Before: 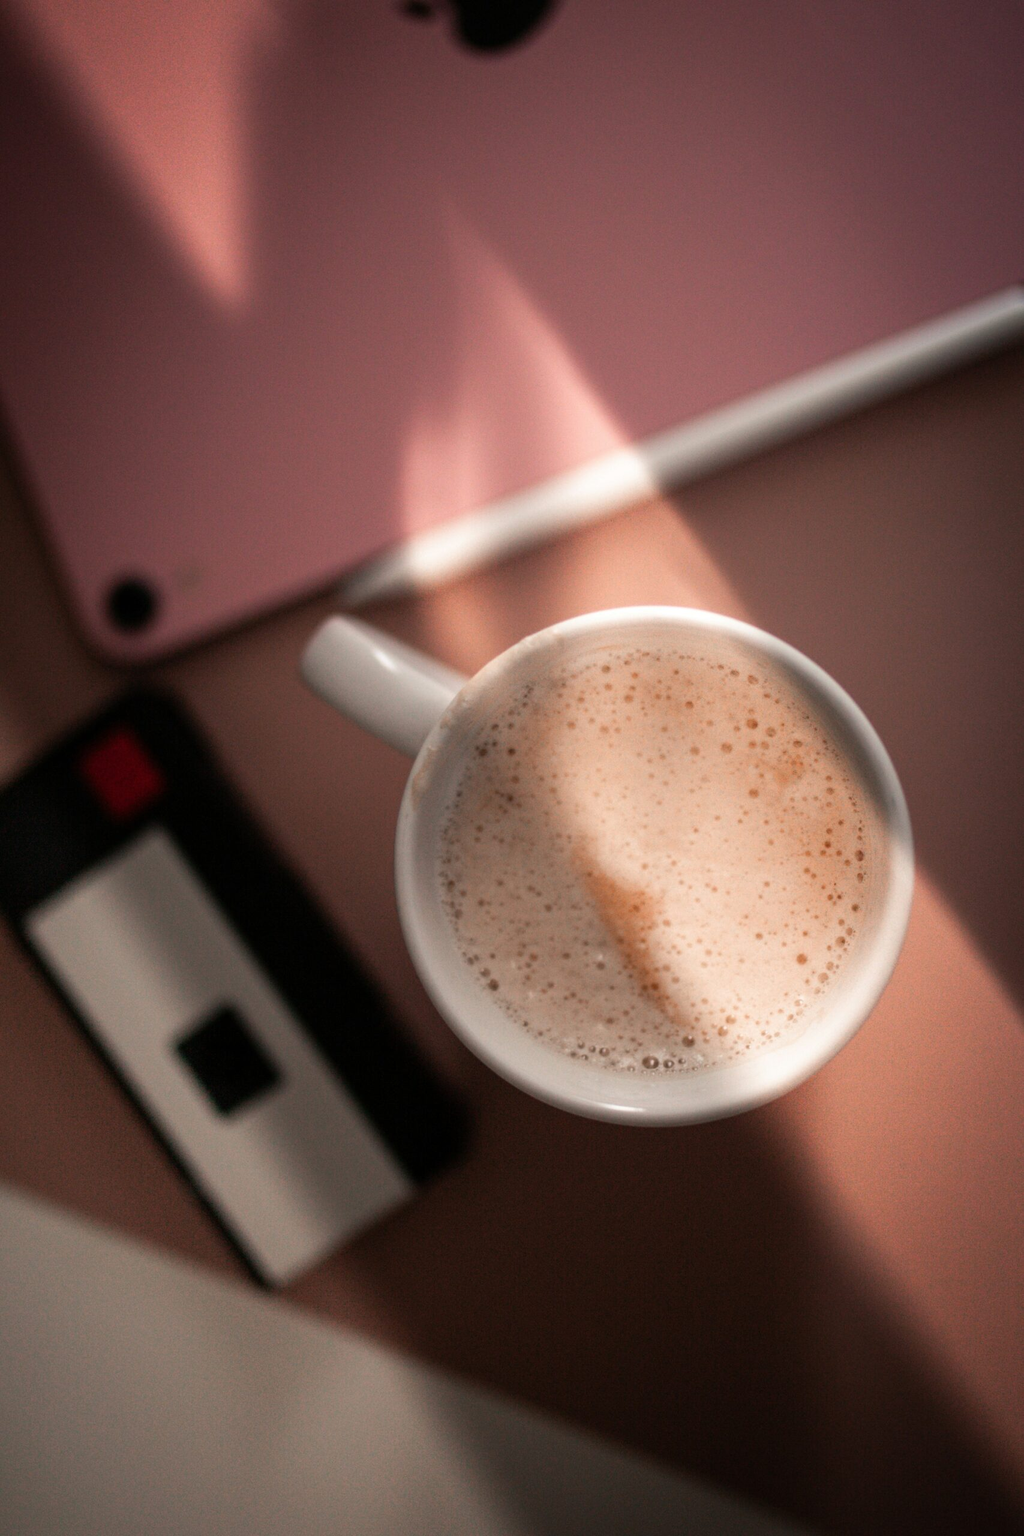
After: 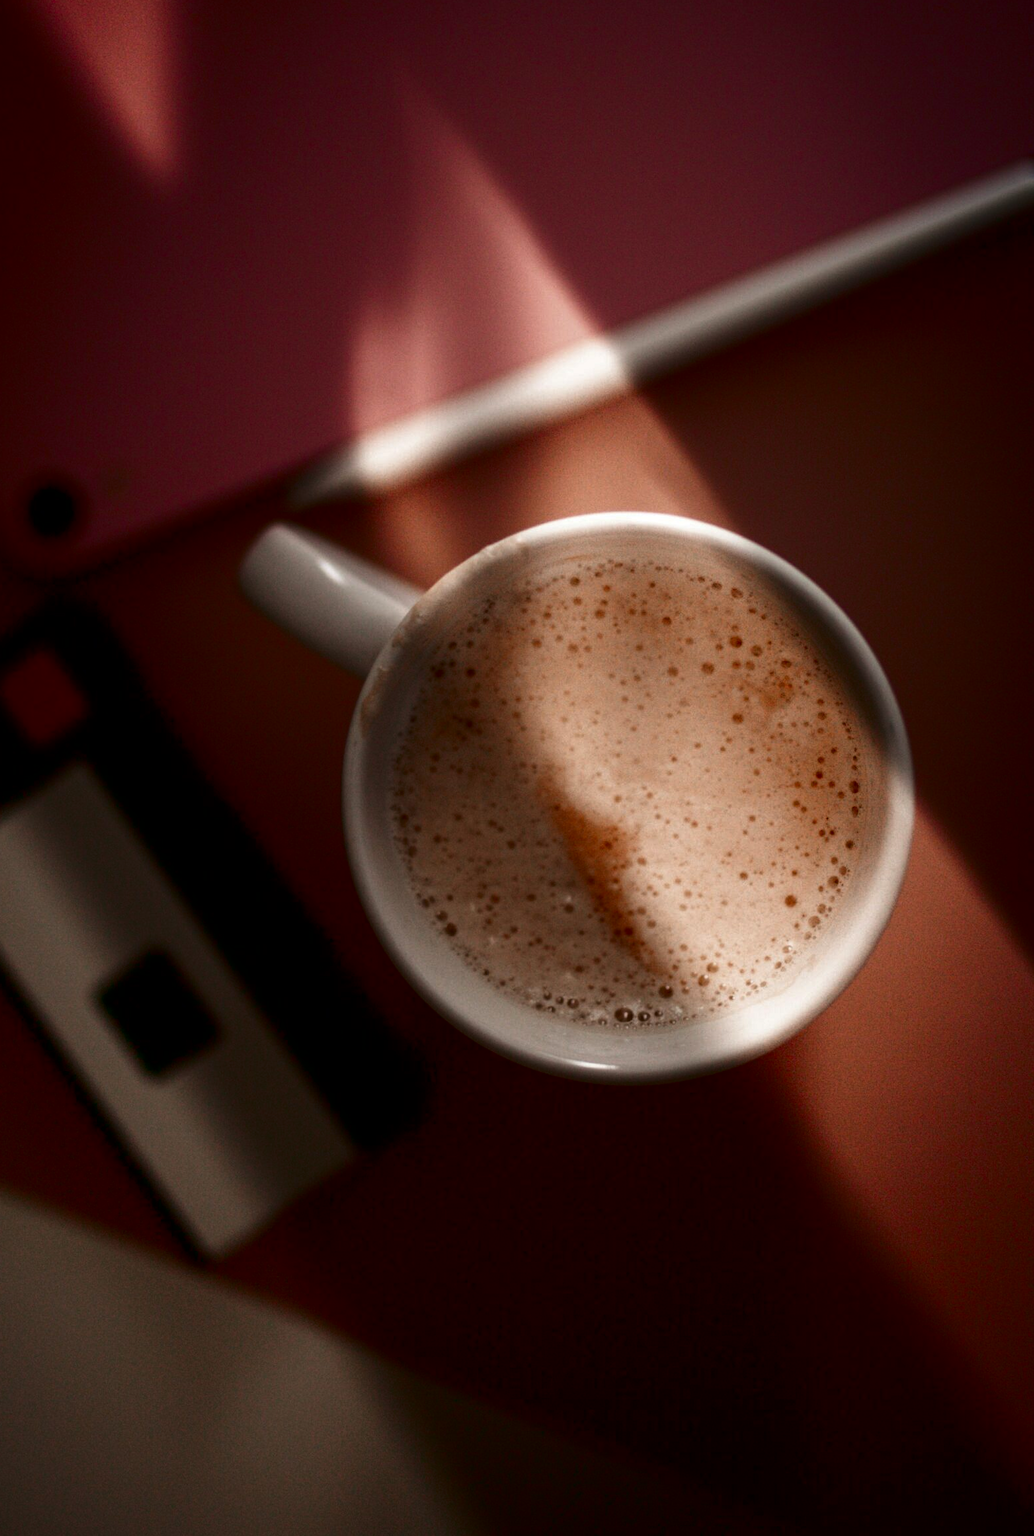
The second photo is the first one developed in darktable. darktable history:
contrast brightness saturation: contrast 0.09, brightness -0.59, saturation 0.17
crop and rotate: left 8.262%, top 9.226%
